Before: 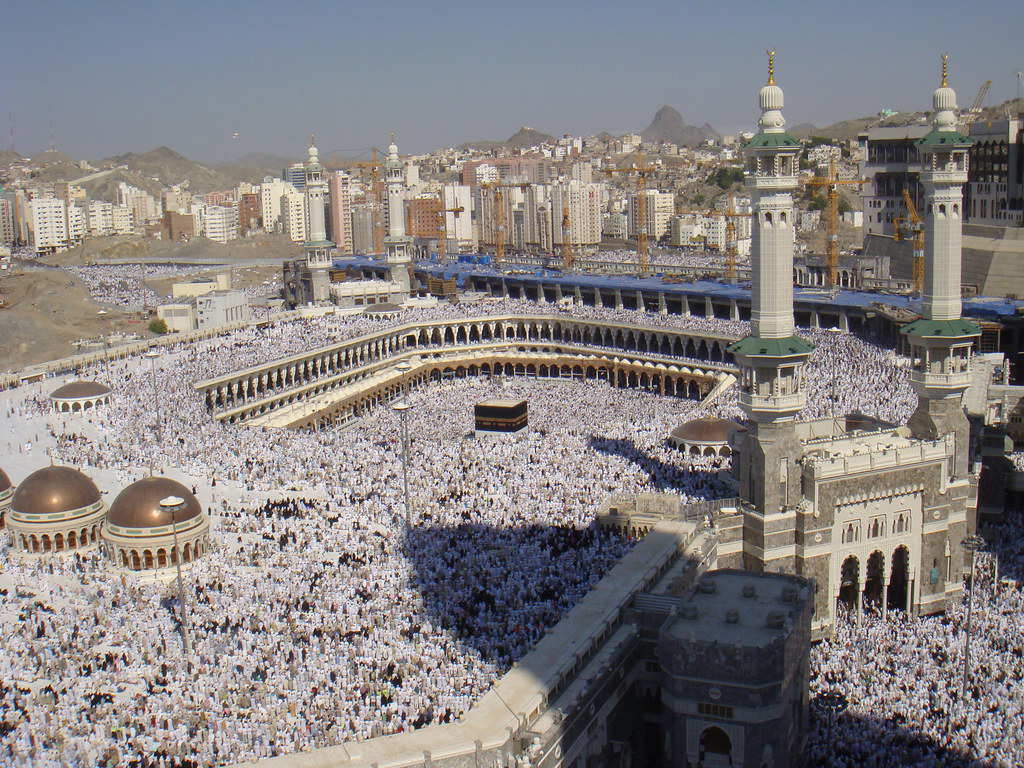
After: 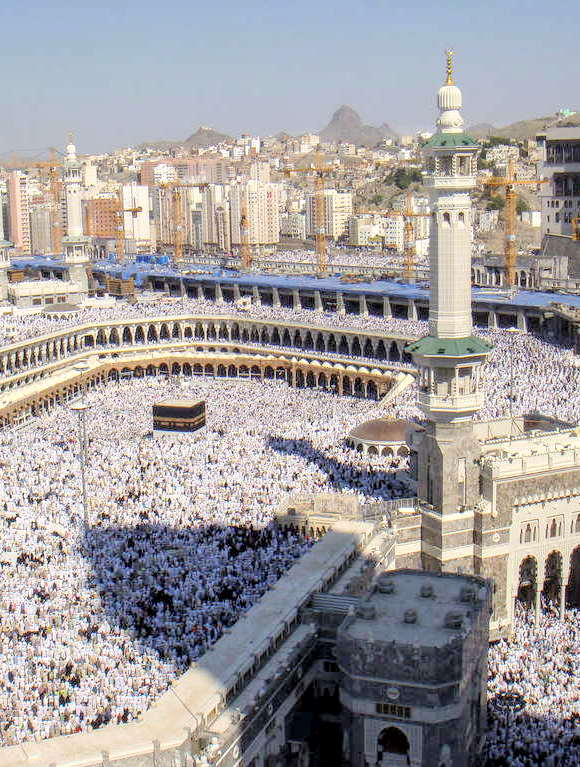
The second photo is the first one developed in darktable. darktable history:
exposure: exposure 0.648 EV, compensate highlight preservation false
global tonemap: drago (0.7, 100)
local contrast: highlights 25%, detail 150%
crop: left 31.458%, top 0%, right 11.876%
